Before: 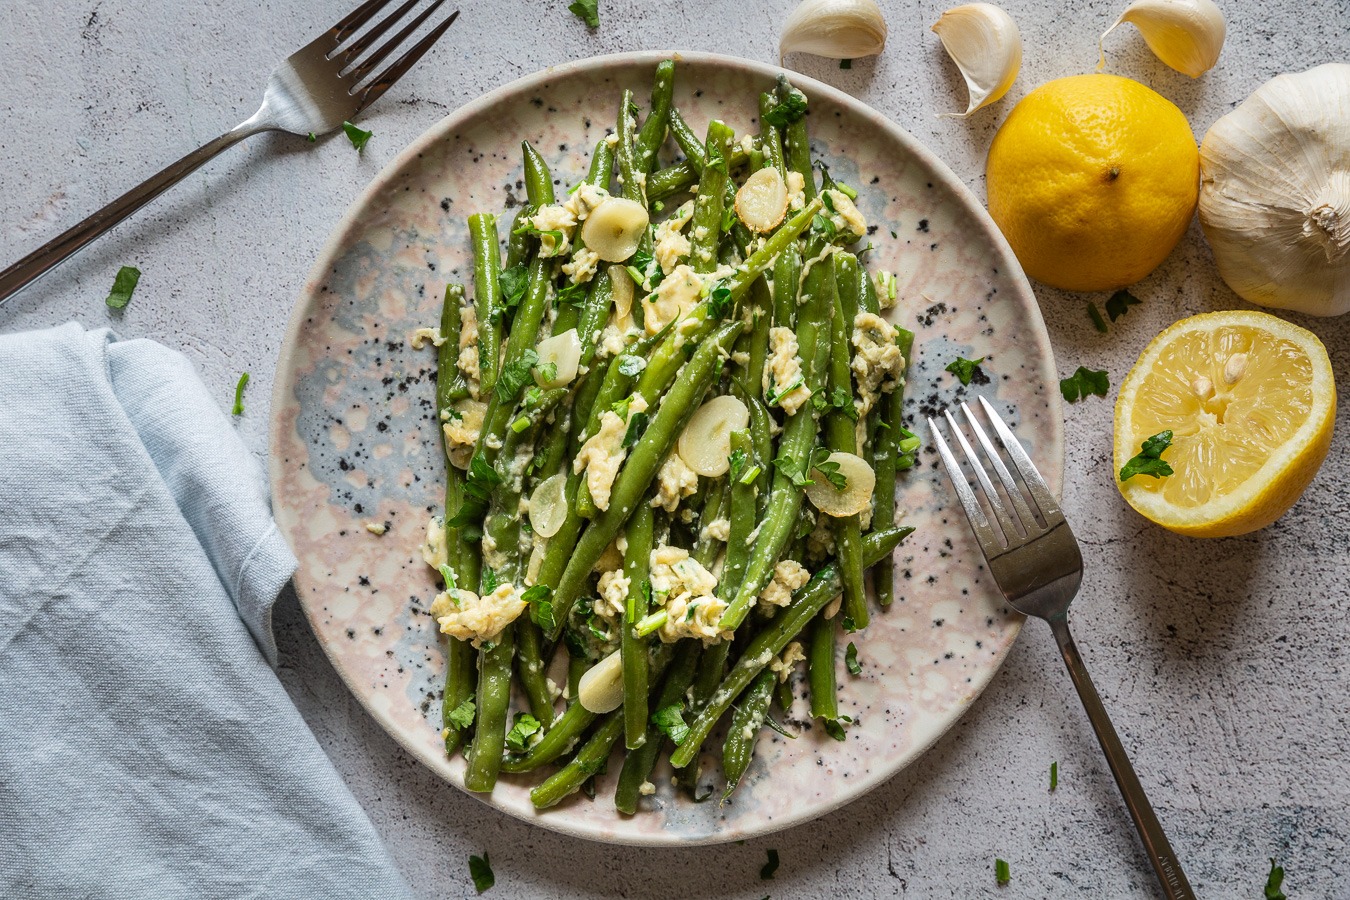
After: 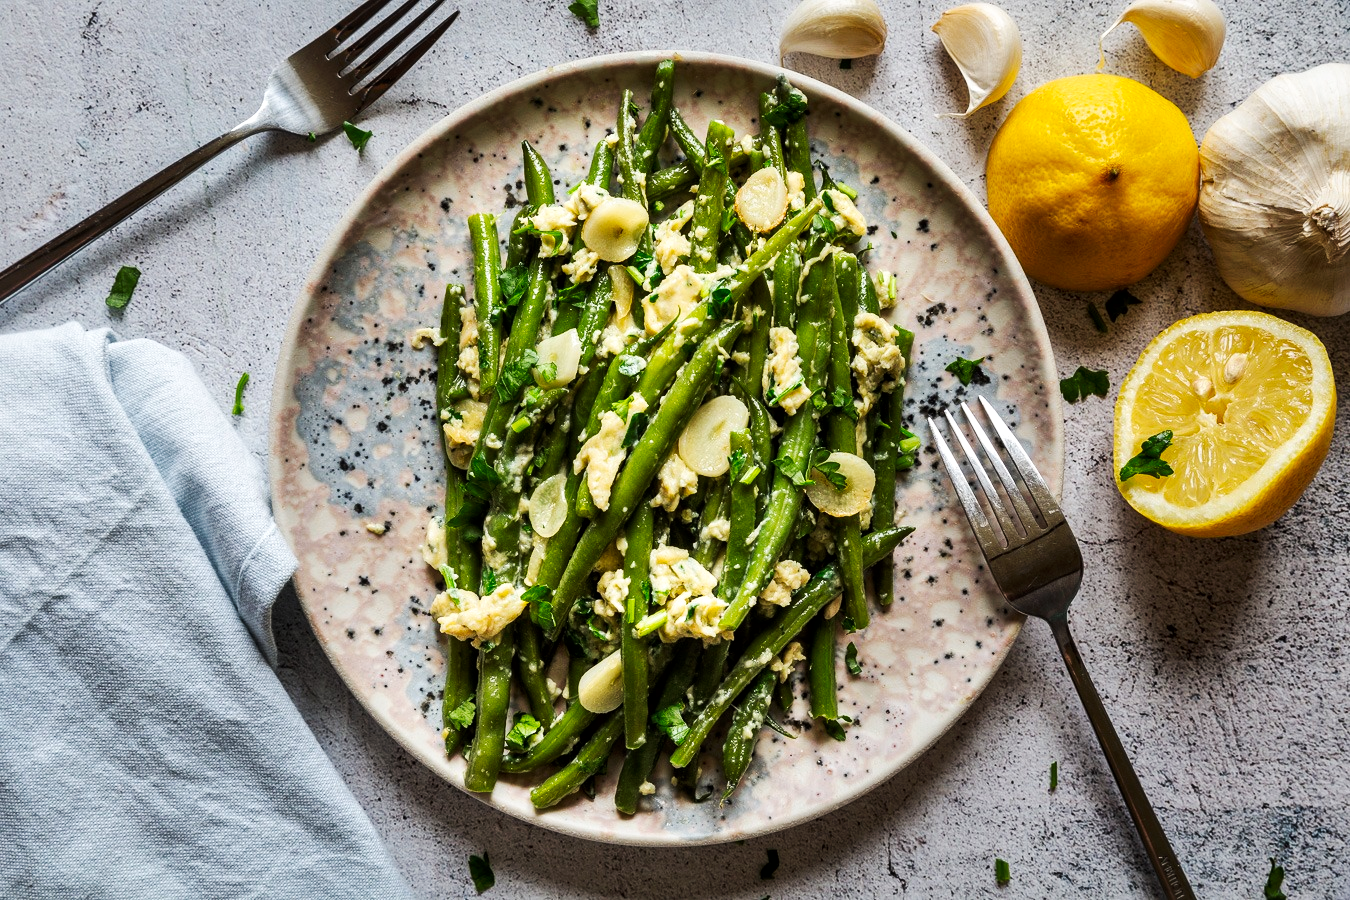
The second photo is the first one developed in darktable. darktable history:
tone curve: curves: ch0 [(0, 0) (0.003, 0.009) (0.011, 0.013) (0.025, 0.019) (0.044, 0.029) (0.069, 0.04) (0.1, 0.053) (0.136, 0.08) (0.177, 0.114) (0.224, 0.151) (0.277, 0.207) (0.335, 0.267) (0.399, 0.35) (0.468, 0.442) (0.543, 0.545) (0.623, 0.656) (0.709, 0.752) (0.801, 0.843) (0.898, 0.932) (1, 1)], preserve colors none
local contrast: mode bilateral grid, contrast 30, coarseness 25, midtone range 0.2
white balance: red 1, blue 1
